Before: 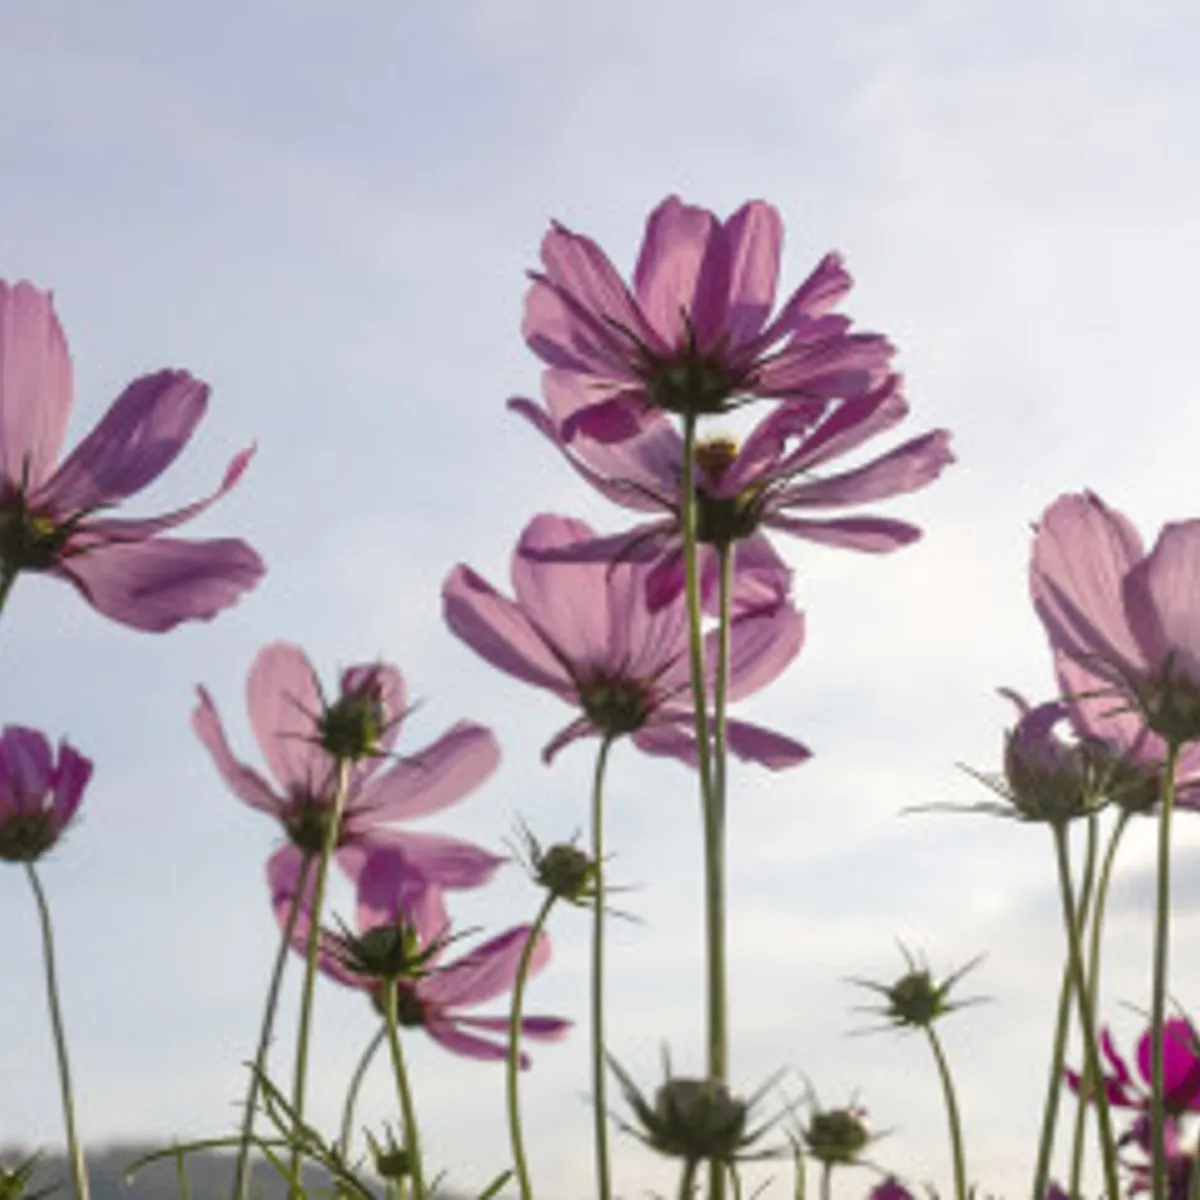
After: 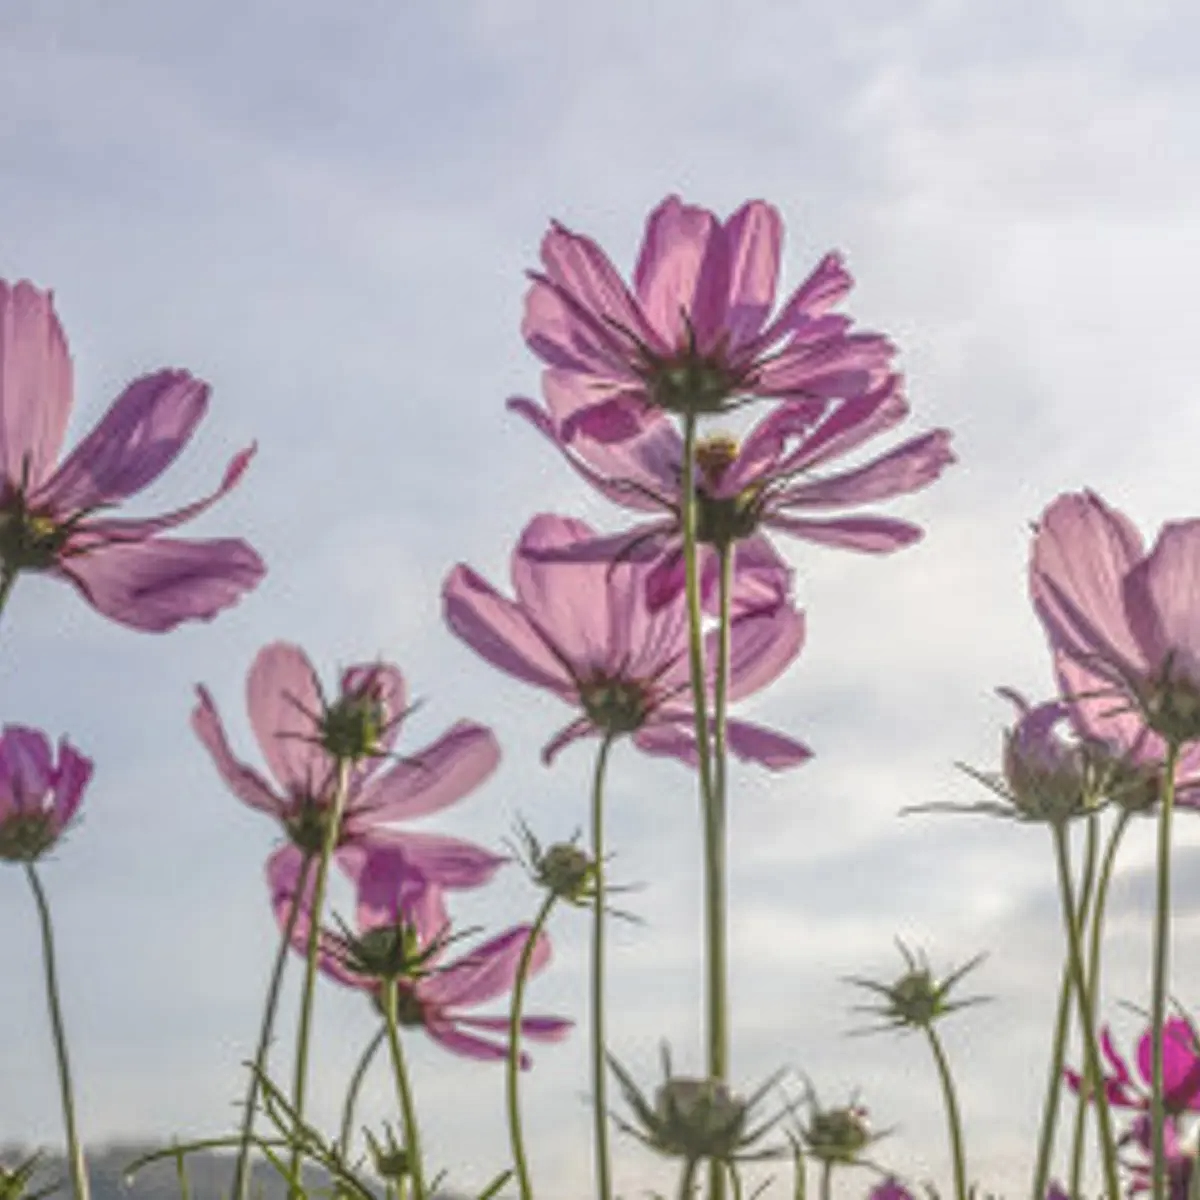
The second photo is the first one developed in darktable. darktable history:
local contrast: highlights 20%, shadows 29%, detail 200%, midtone range 0.2
